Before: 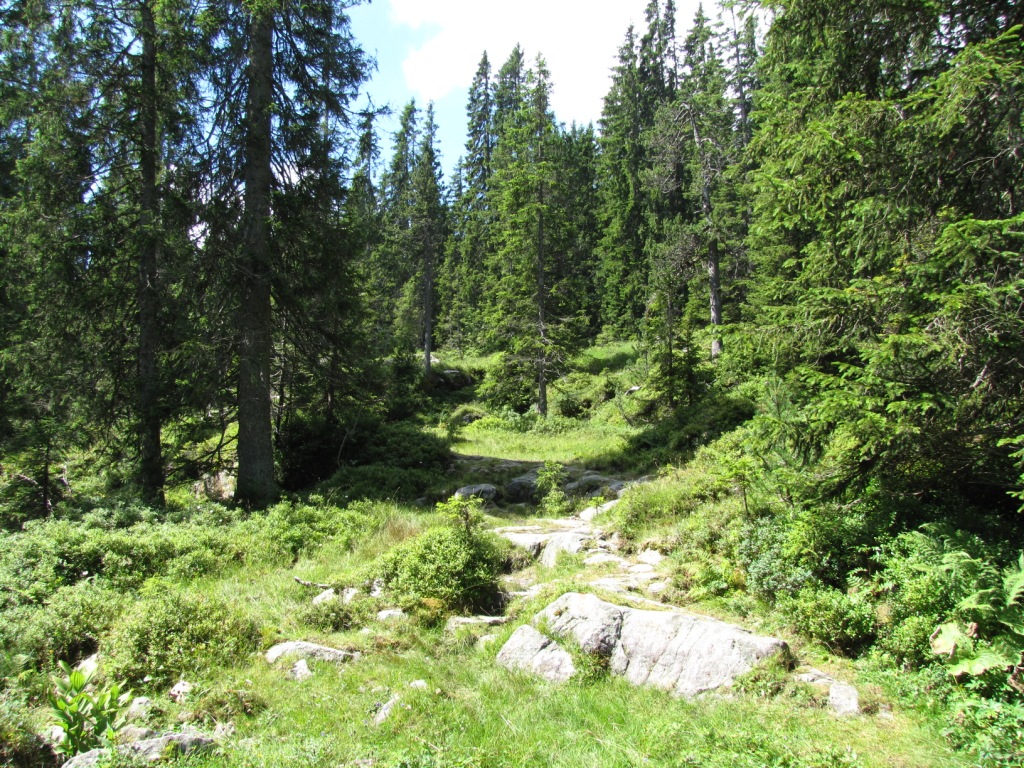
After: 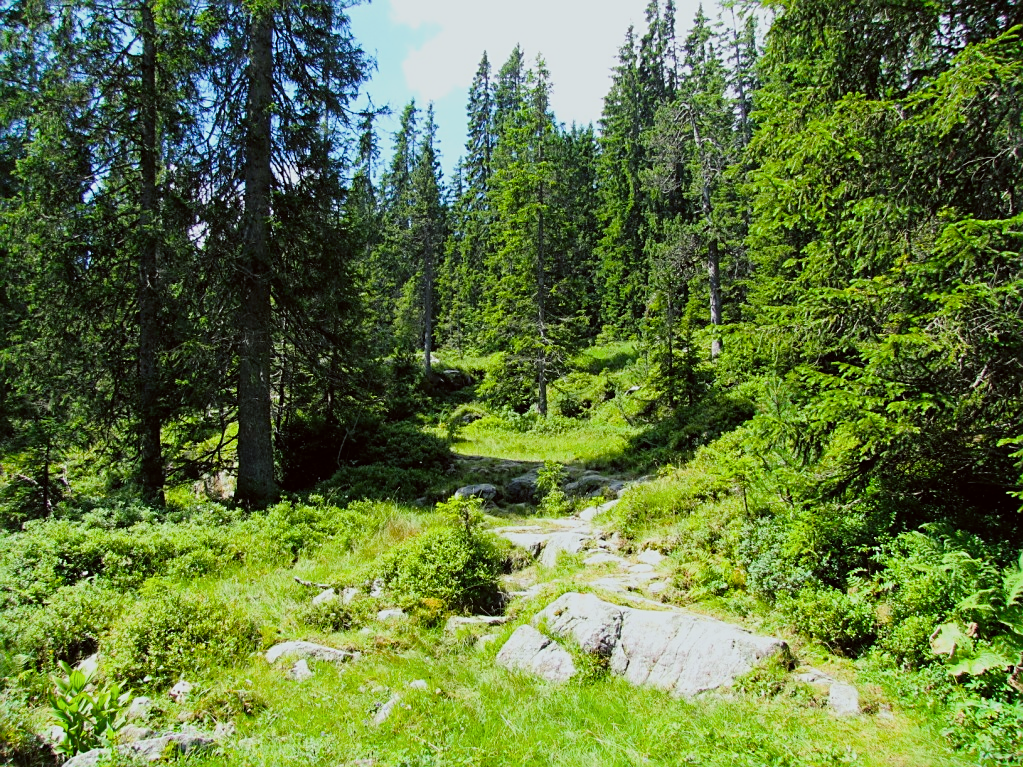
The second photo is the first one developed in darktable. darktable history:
filmic rgb: black relative exposure -8 EV, white relative exposure 4.03 EV, hardness 4.17
crop and rotate: left 0.067%, bottom 0.005%
exposure: exposure 0.128 EV, compensate exposure bias true, compensate highlight preservation false
levels: black 0.072%
color correction: highlights a* -2.93, highlights b* -2.7, shadows a* 2.51, shadows b* 2.93
sharpen: on, module defaults
color balance rgb: shadows lift › chroma 4.254%, shadows lift › hue 254.84°, perceptual saturation grading › global saturation 31.054%, global vibrance 20%
